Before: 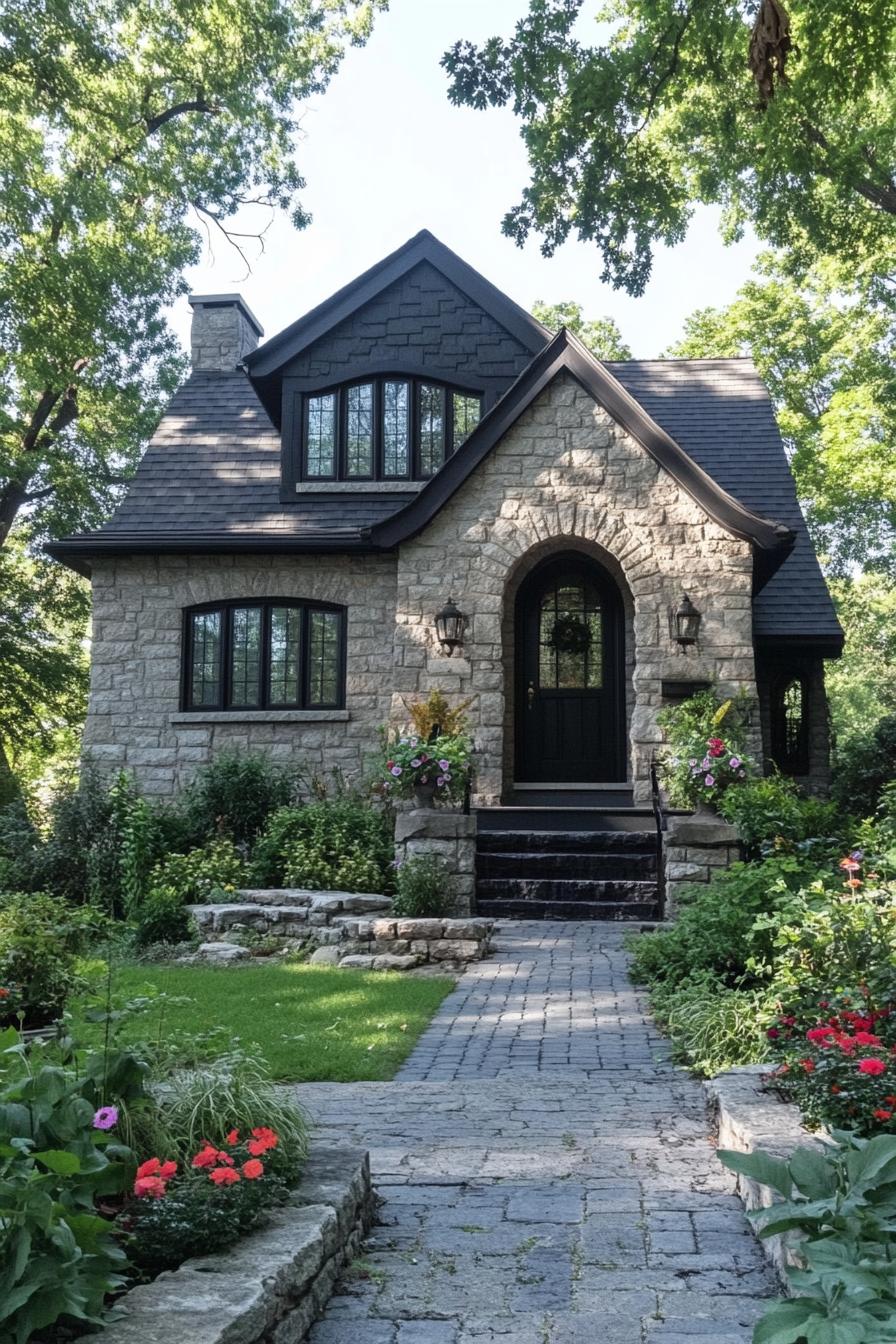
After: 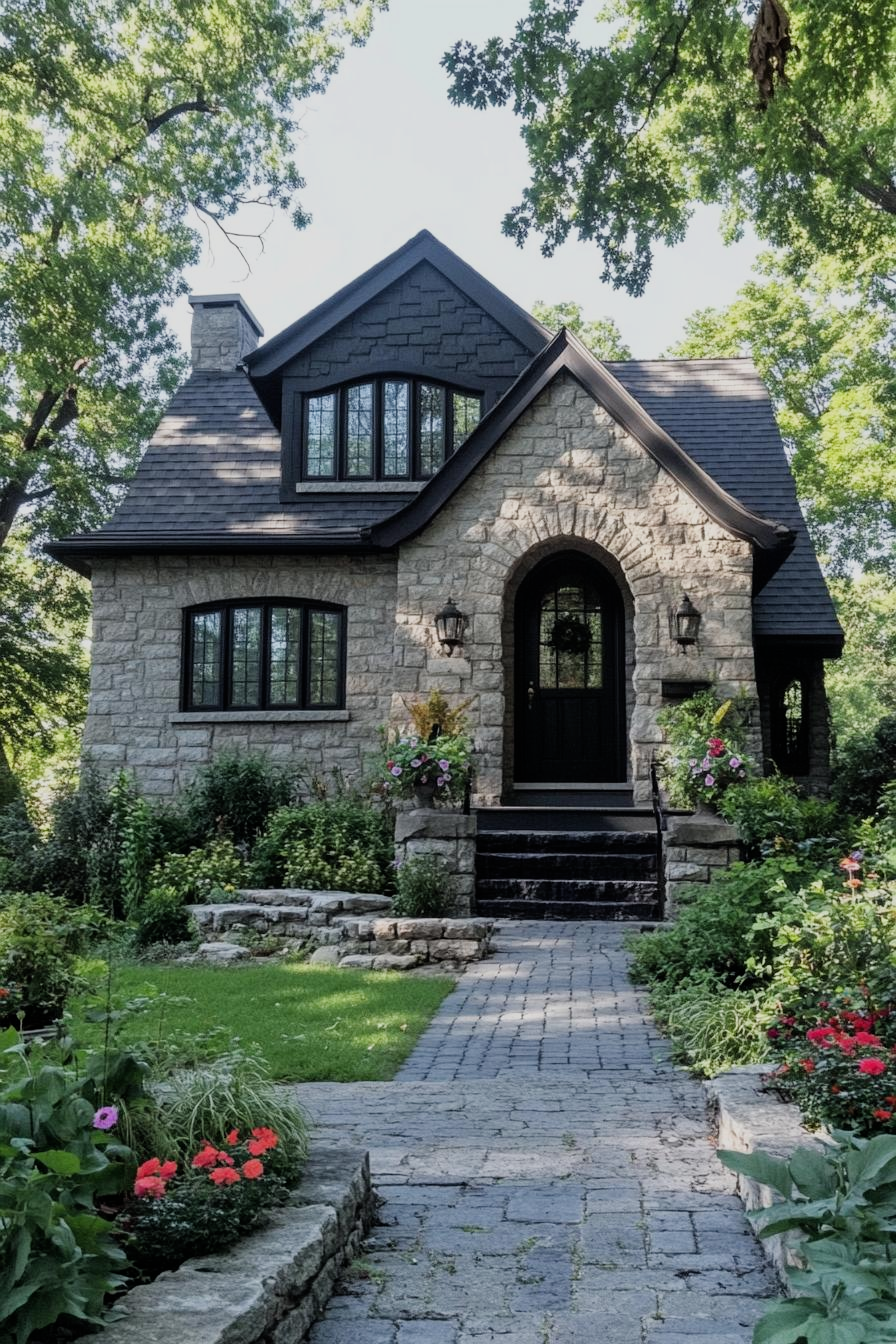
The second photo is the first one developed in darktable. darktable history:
filmic rgb: black relative exposure -8.02 EV, white relative exposure 3.79 EV, threshold 5.94 EV, hardness 4.35, enable highlight reconstruction true
